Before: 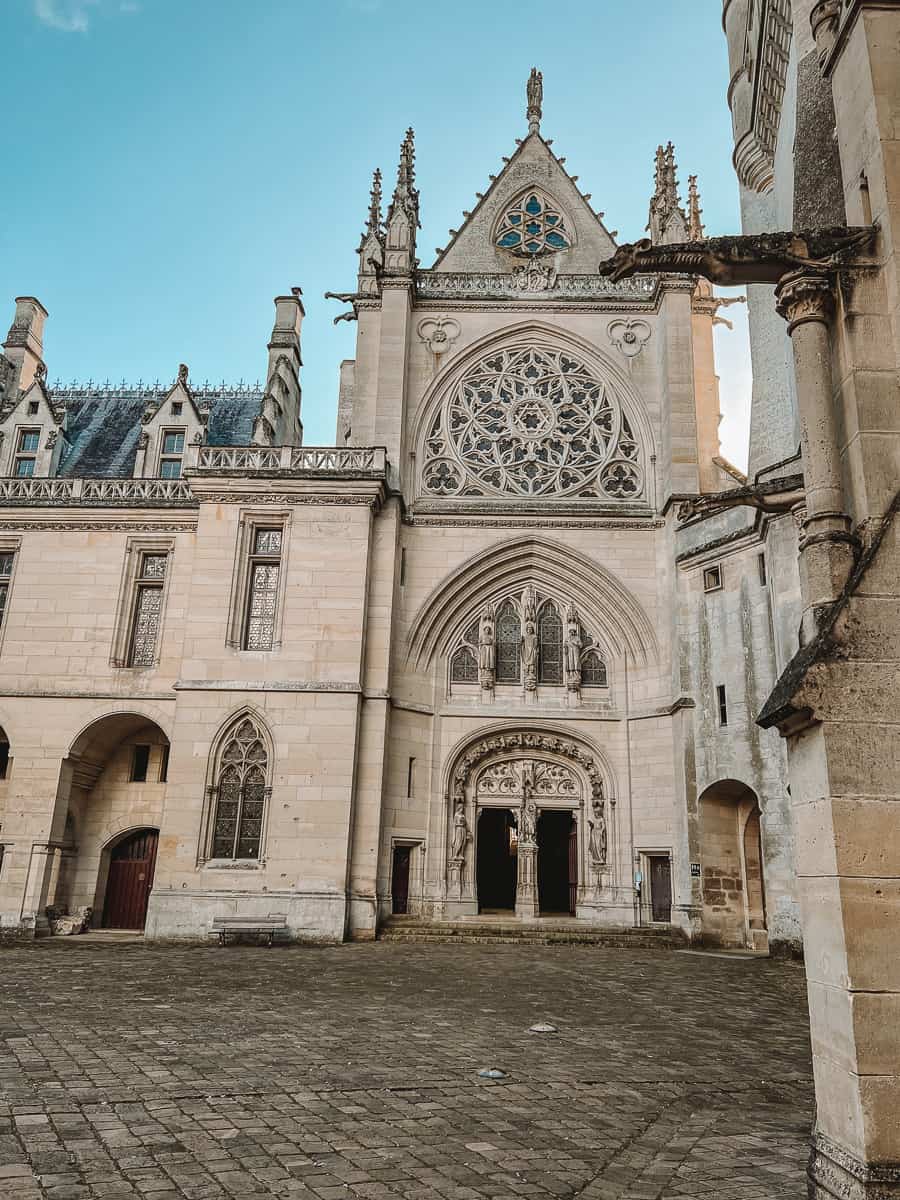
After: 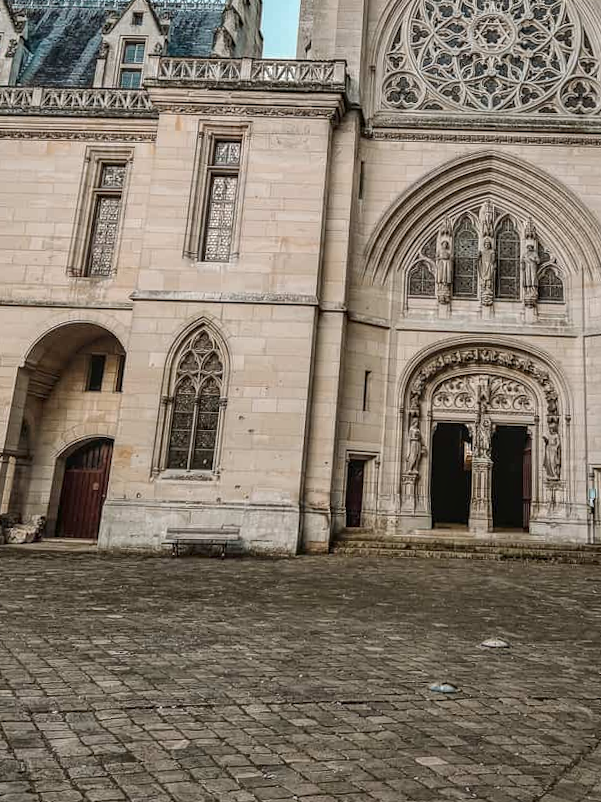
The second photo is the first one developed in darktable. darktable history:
crop and rotate: angle -0.82°, left 3.85%, top 31.828%, right 27.992%
local contrast: on, module defaults
